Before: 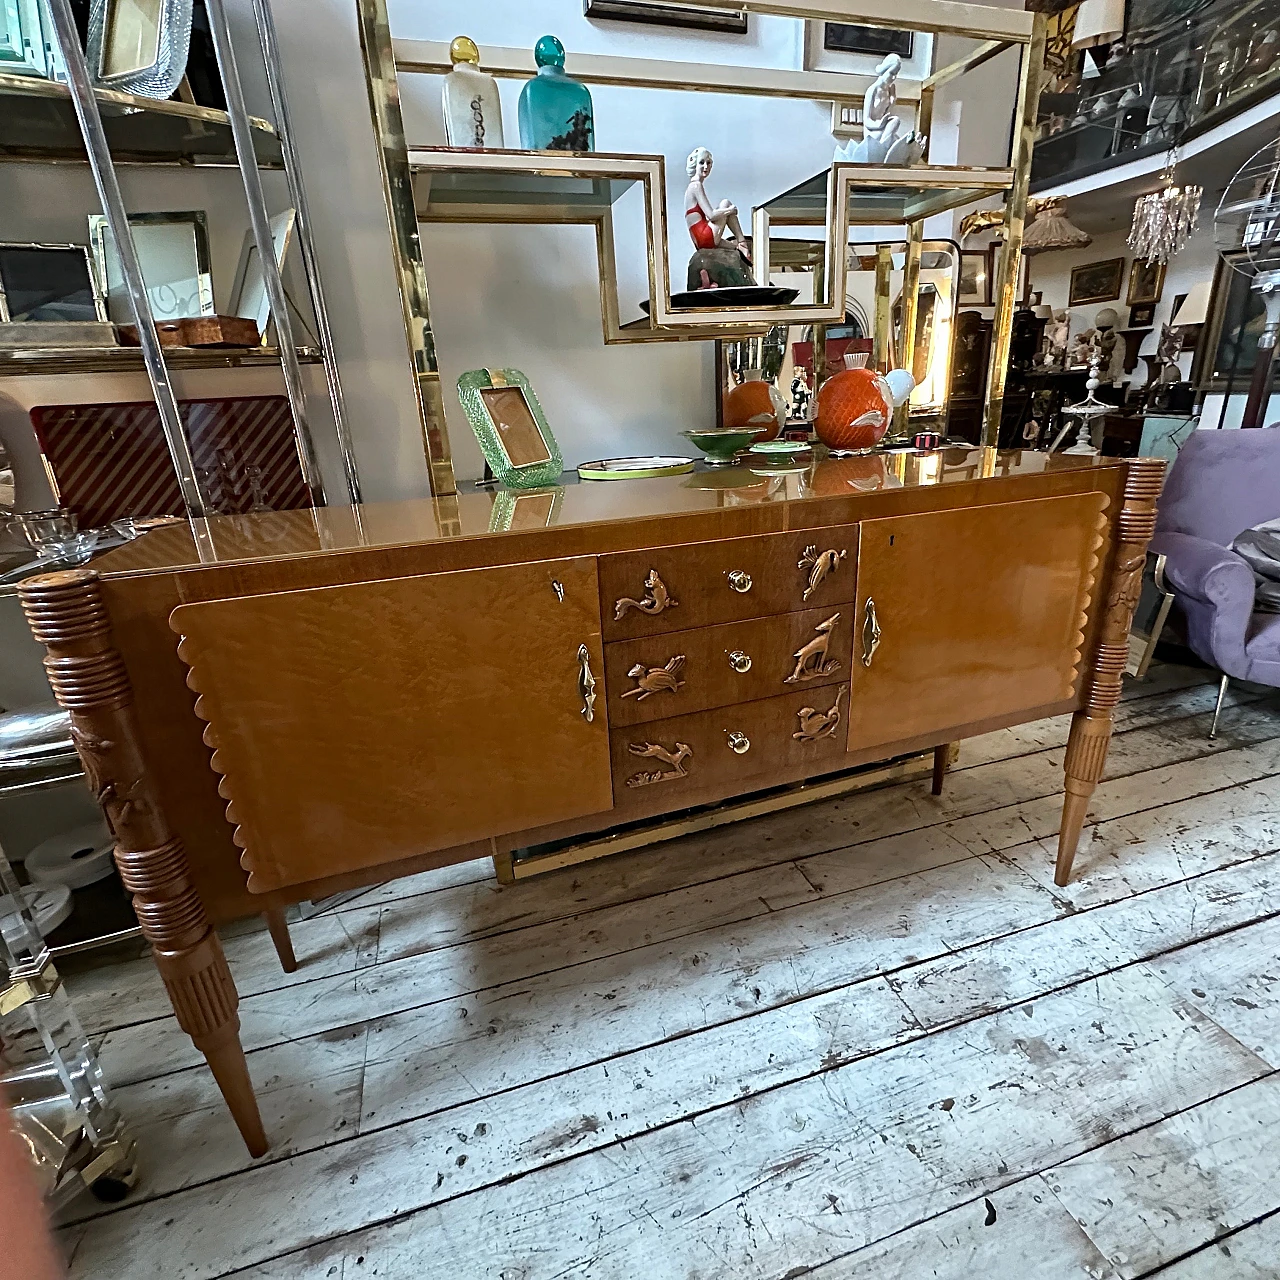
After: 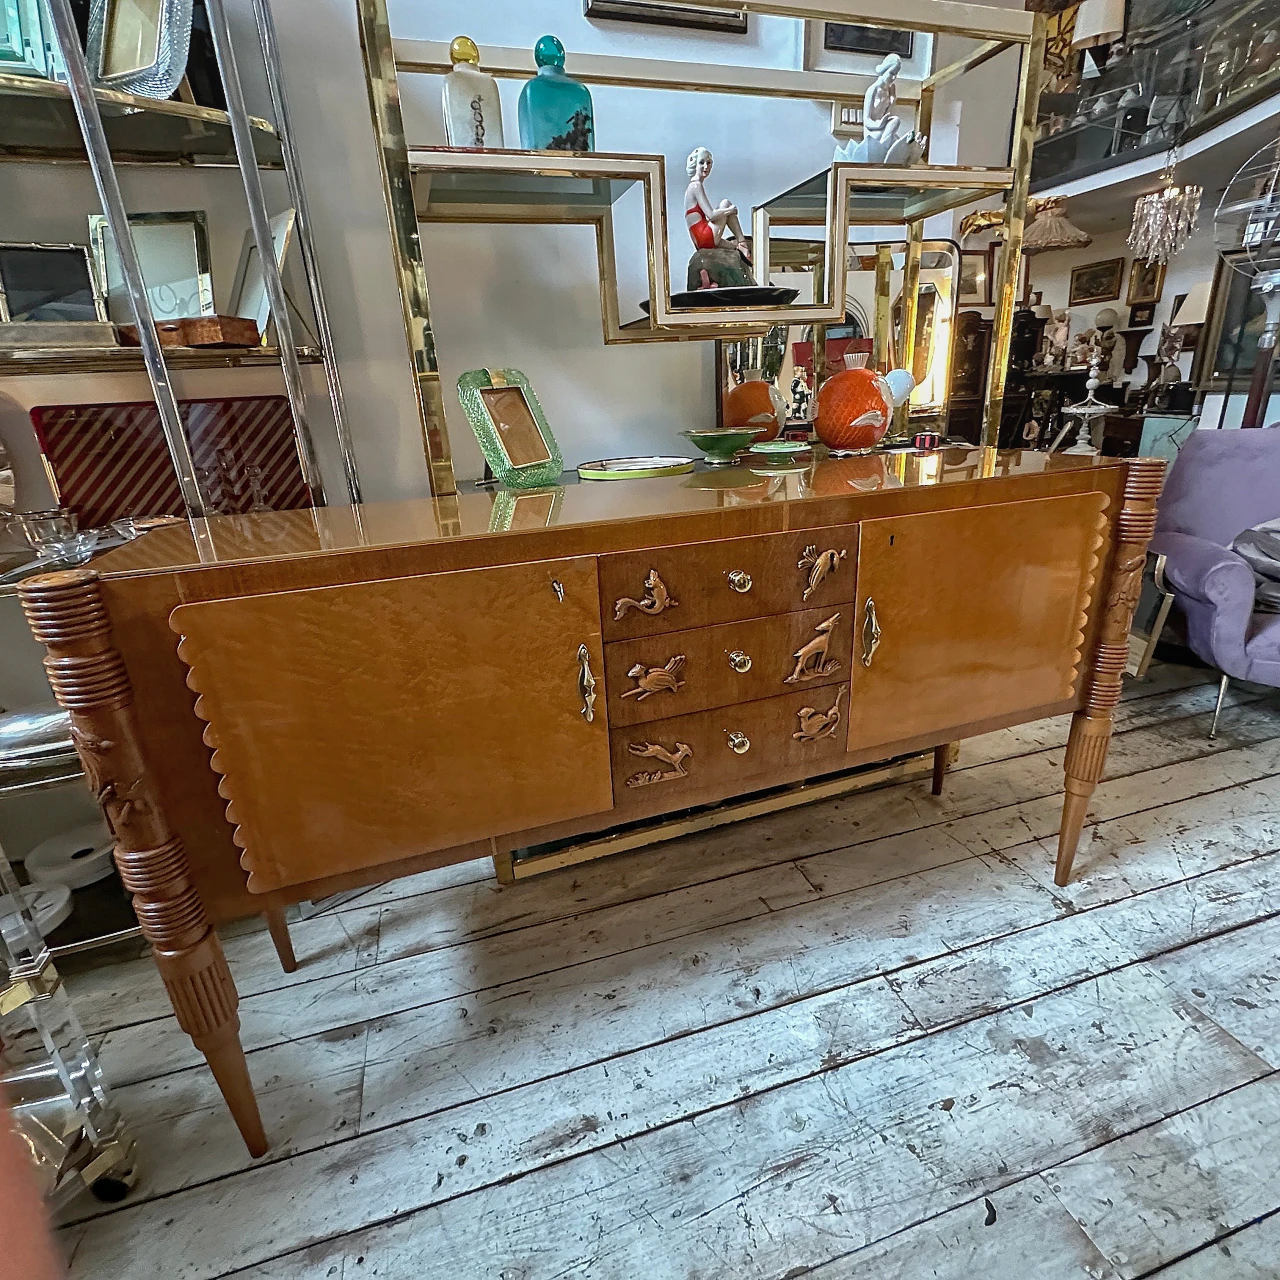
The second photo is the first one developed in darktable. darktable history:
shadows and highlights: on, module defaults
local contrast: detail 110%
